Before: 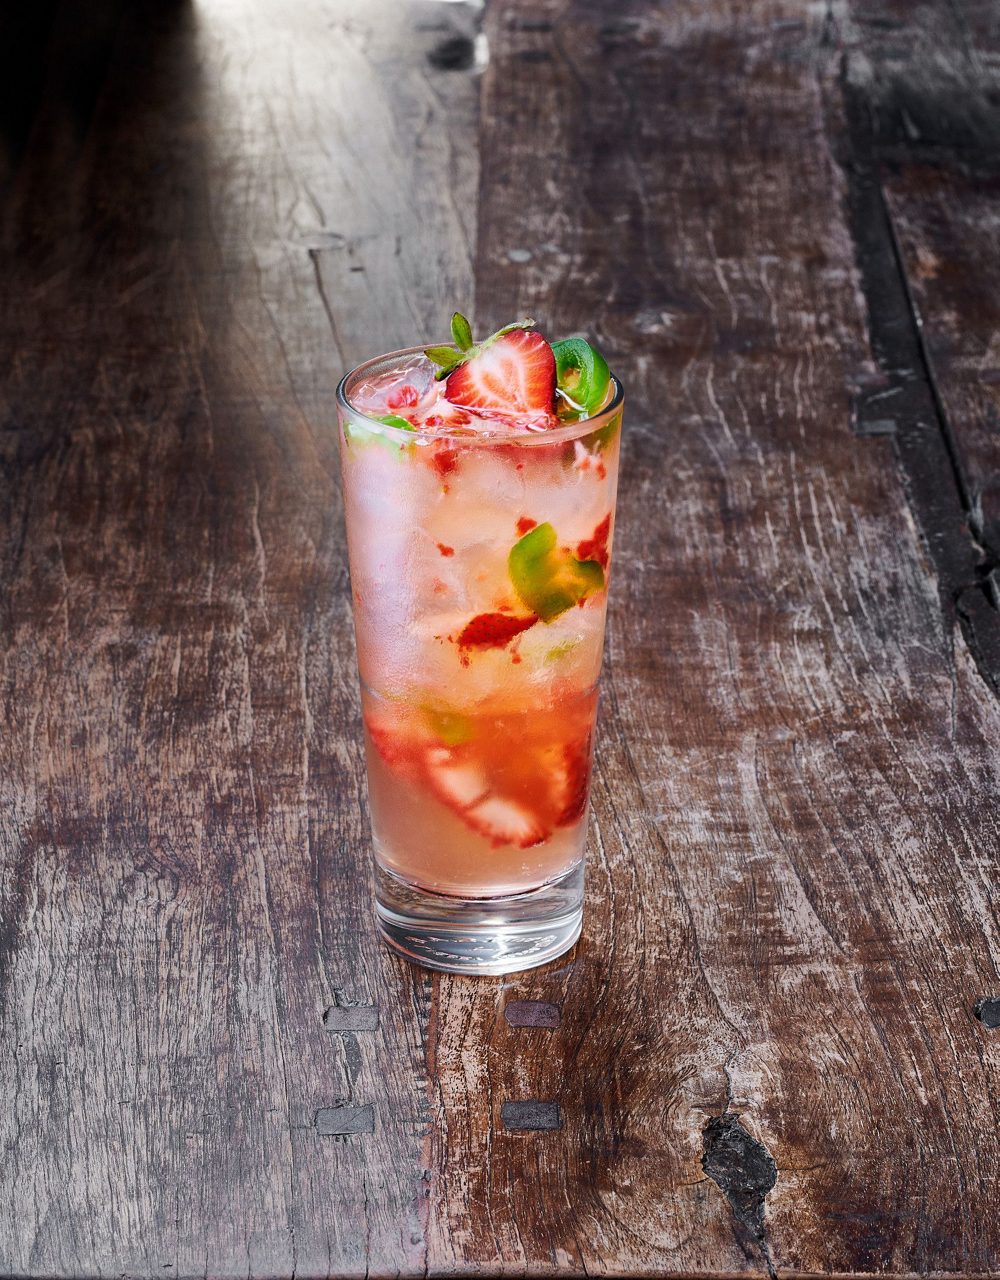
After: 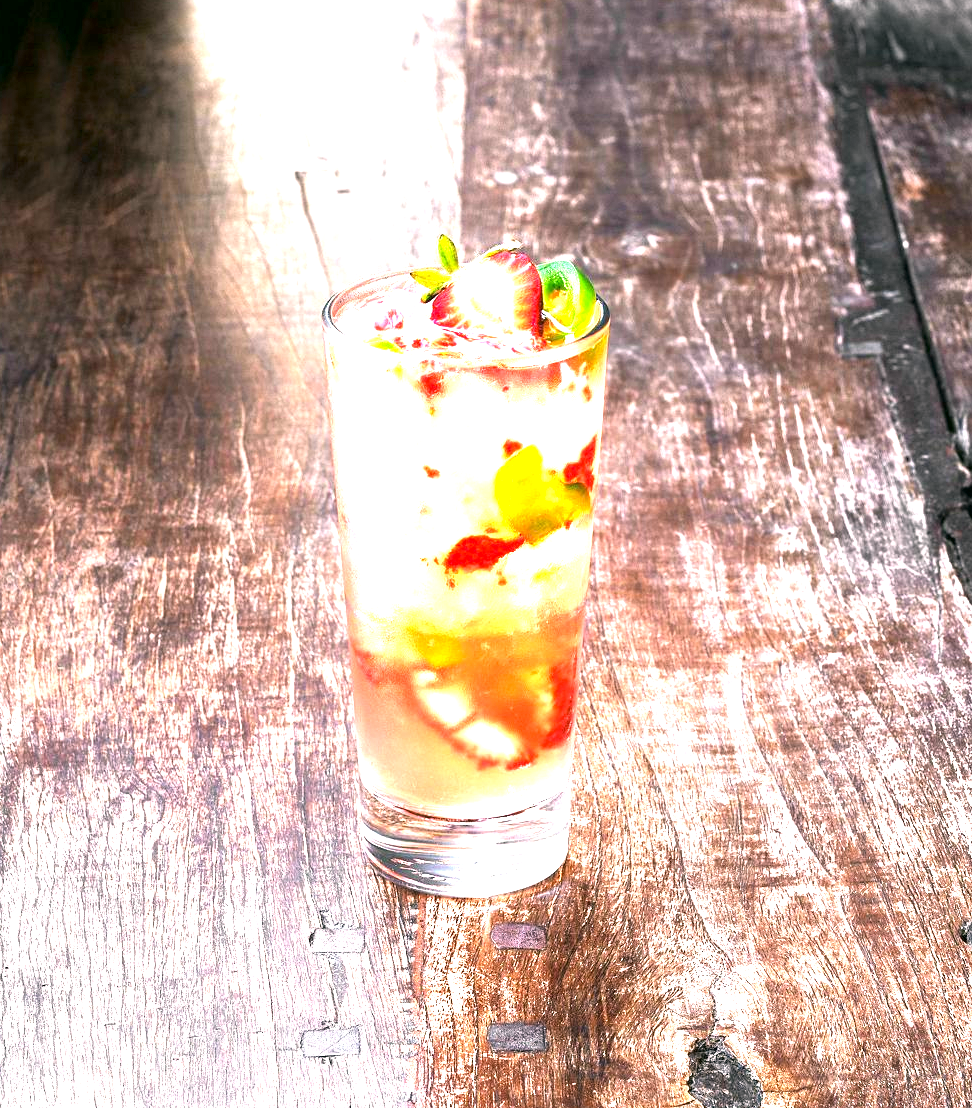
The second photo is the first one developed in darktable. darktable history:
color correction: highlights a* 4.13, highlights b* 4.93, shadows a* -6.84, shadows b* 4.6
exposure: black level correction 0, exposure 1.959 EV, compensate exposure bias true, compensate highlight preservation false
crop: left 1.443%, top 6.163%, right 1.332%, bottom 7.206%
tone equalizer: -8 EV -0.406 EV, -7 EV -0.386 EV, -6 EV -0.315 EV, -5 EV -0.193 EV, -3 EV 0.213 EV, -2 EV 0.308 EV, -1 EV 0.384 EV, +0 EV 0.419 EV, mask exposure compensation -0.508 EV
